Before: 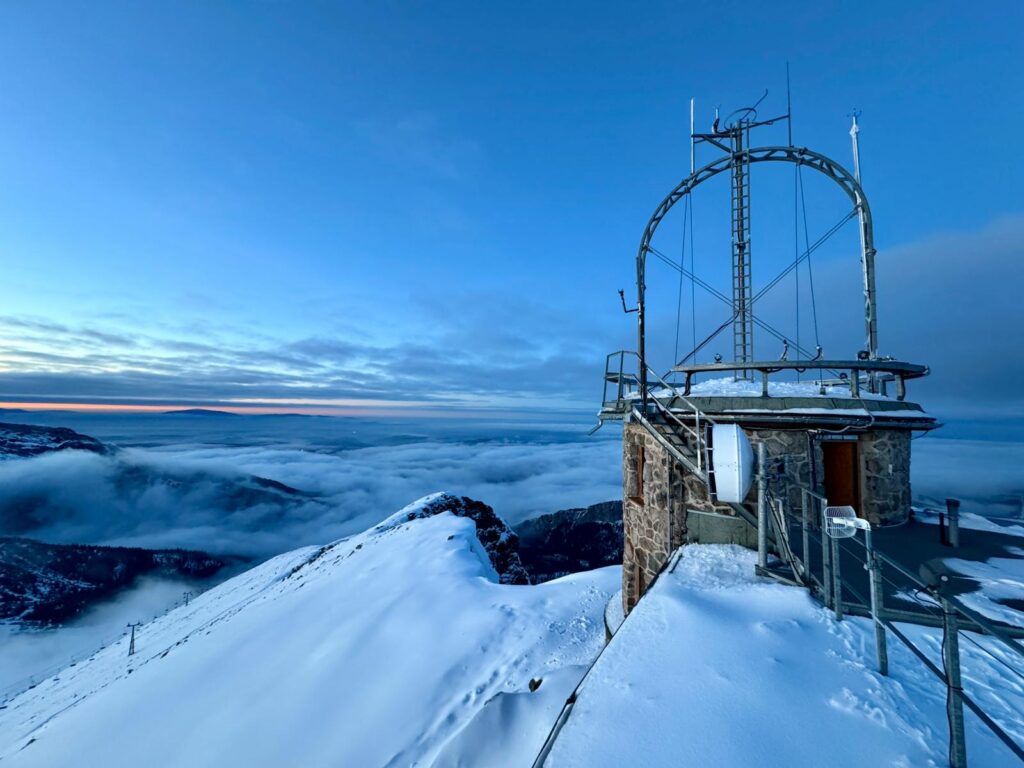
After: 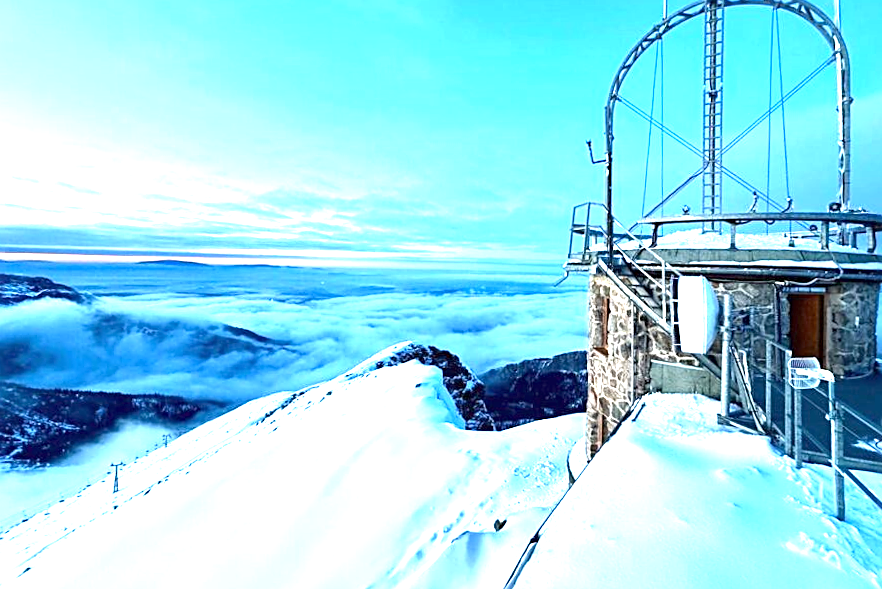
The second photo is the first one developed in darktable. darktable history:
rotate and perspective: rotation 0.074°, lens shift (vertical) 0.096, lens shift (horizontal) -0.041, crop left 0.043, crop right 0.952, crop top 0.024, crop bottom 0.979
exposure: black level correction 0, exposure 1.975 EV, compensate exposure bias true, compensate highlight preservation false
sharpen: on, module defaults
crop: top 20.916%, right 9.437%, bottom 0.316%
